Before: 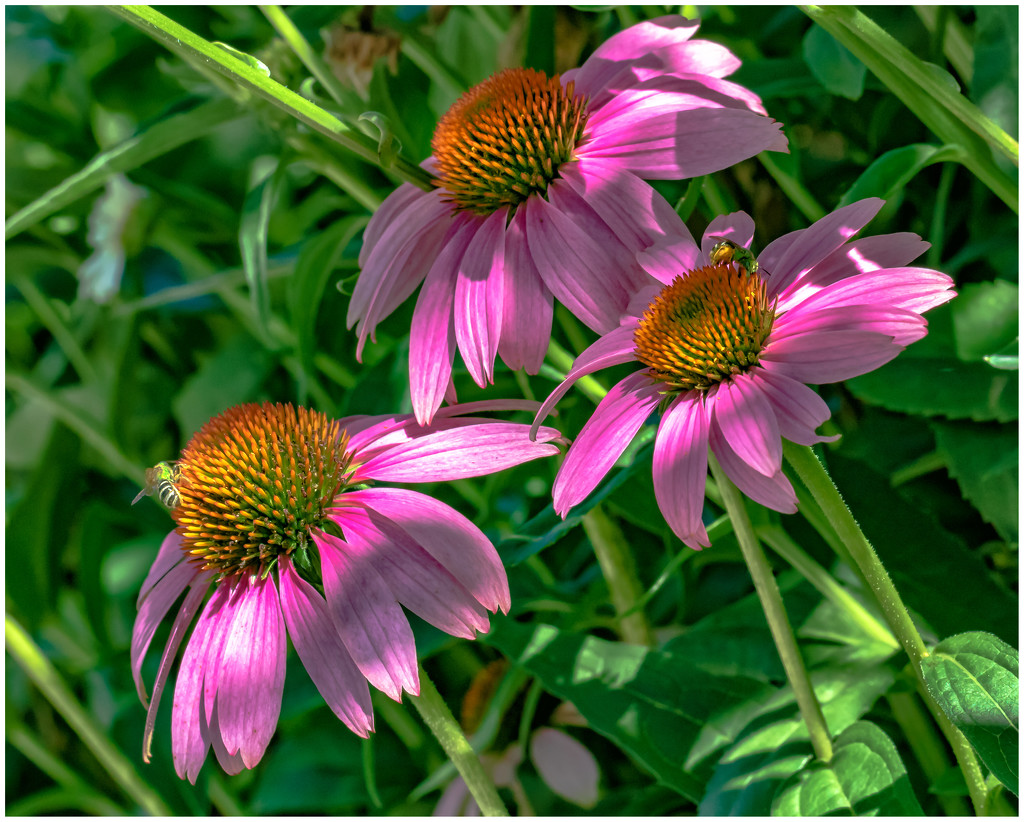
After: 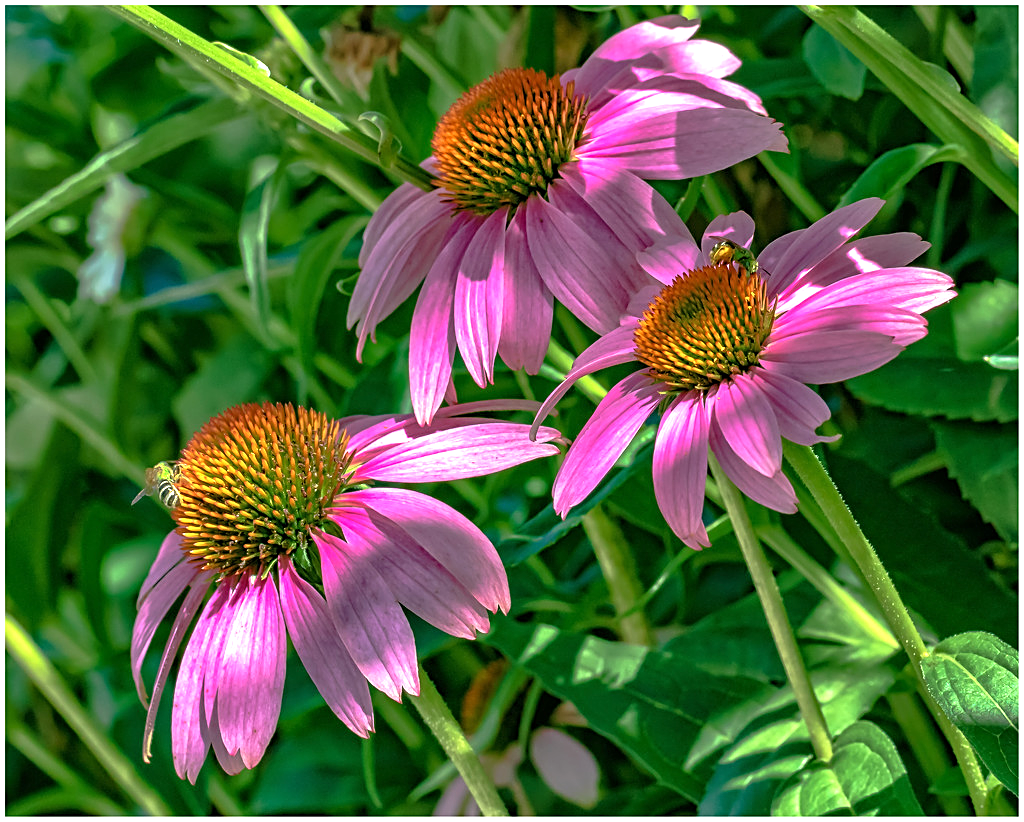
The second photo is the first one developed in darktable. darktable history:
exposure: exposure 0.378 EV, compensate exposure bias true, compensate highlight preservation false
sharpen: on, module defaults
